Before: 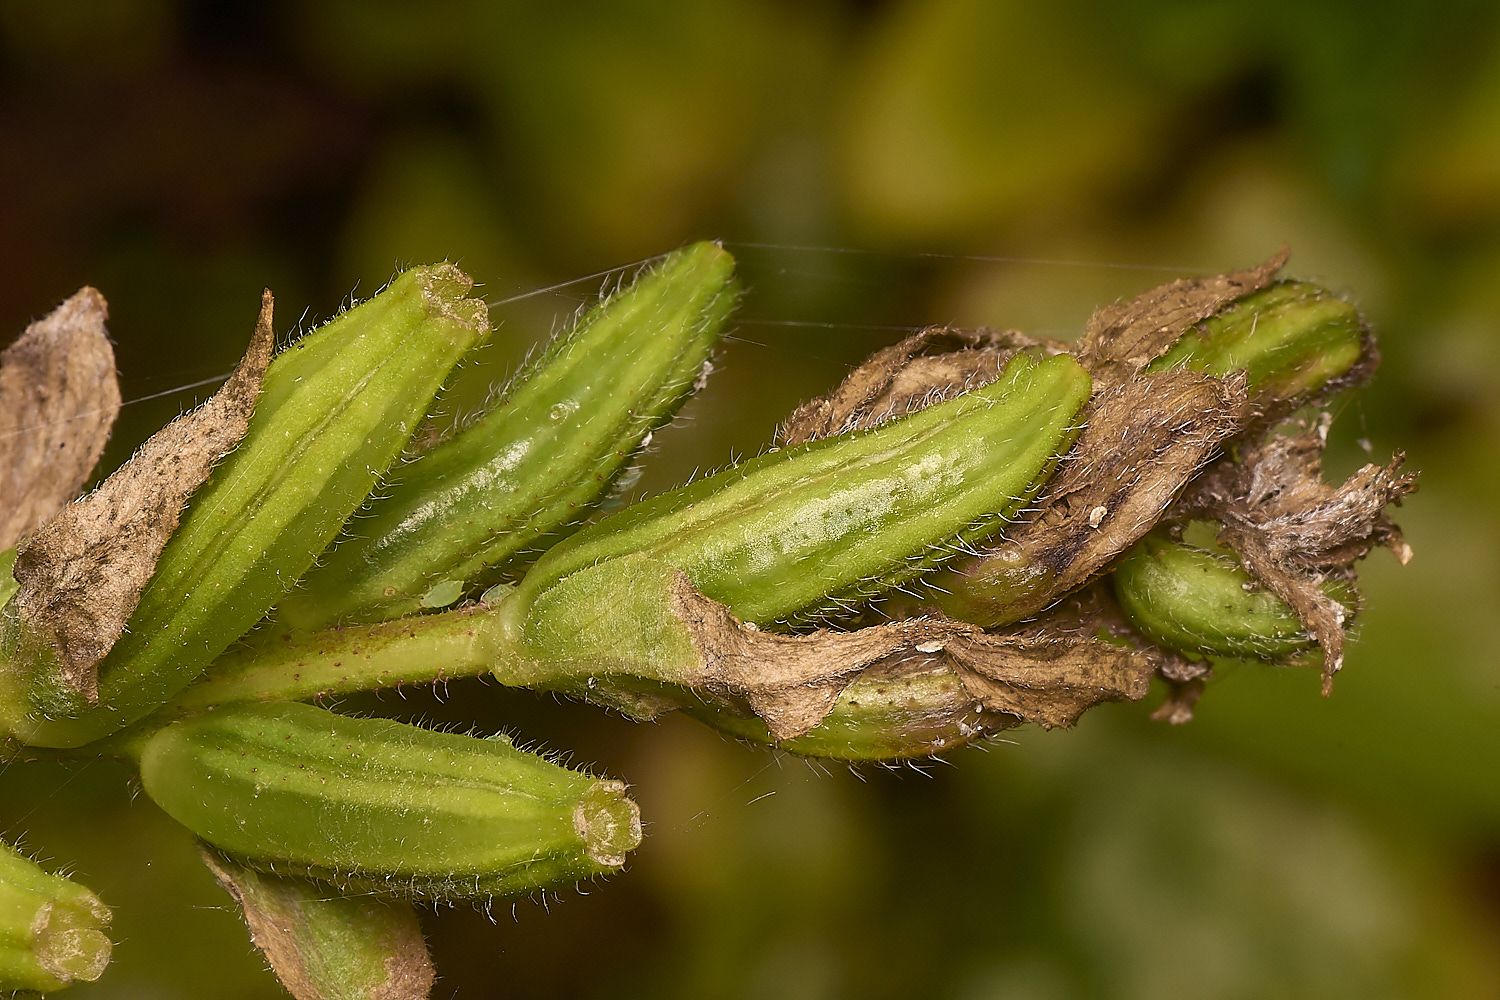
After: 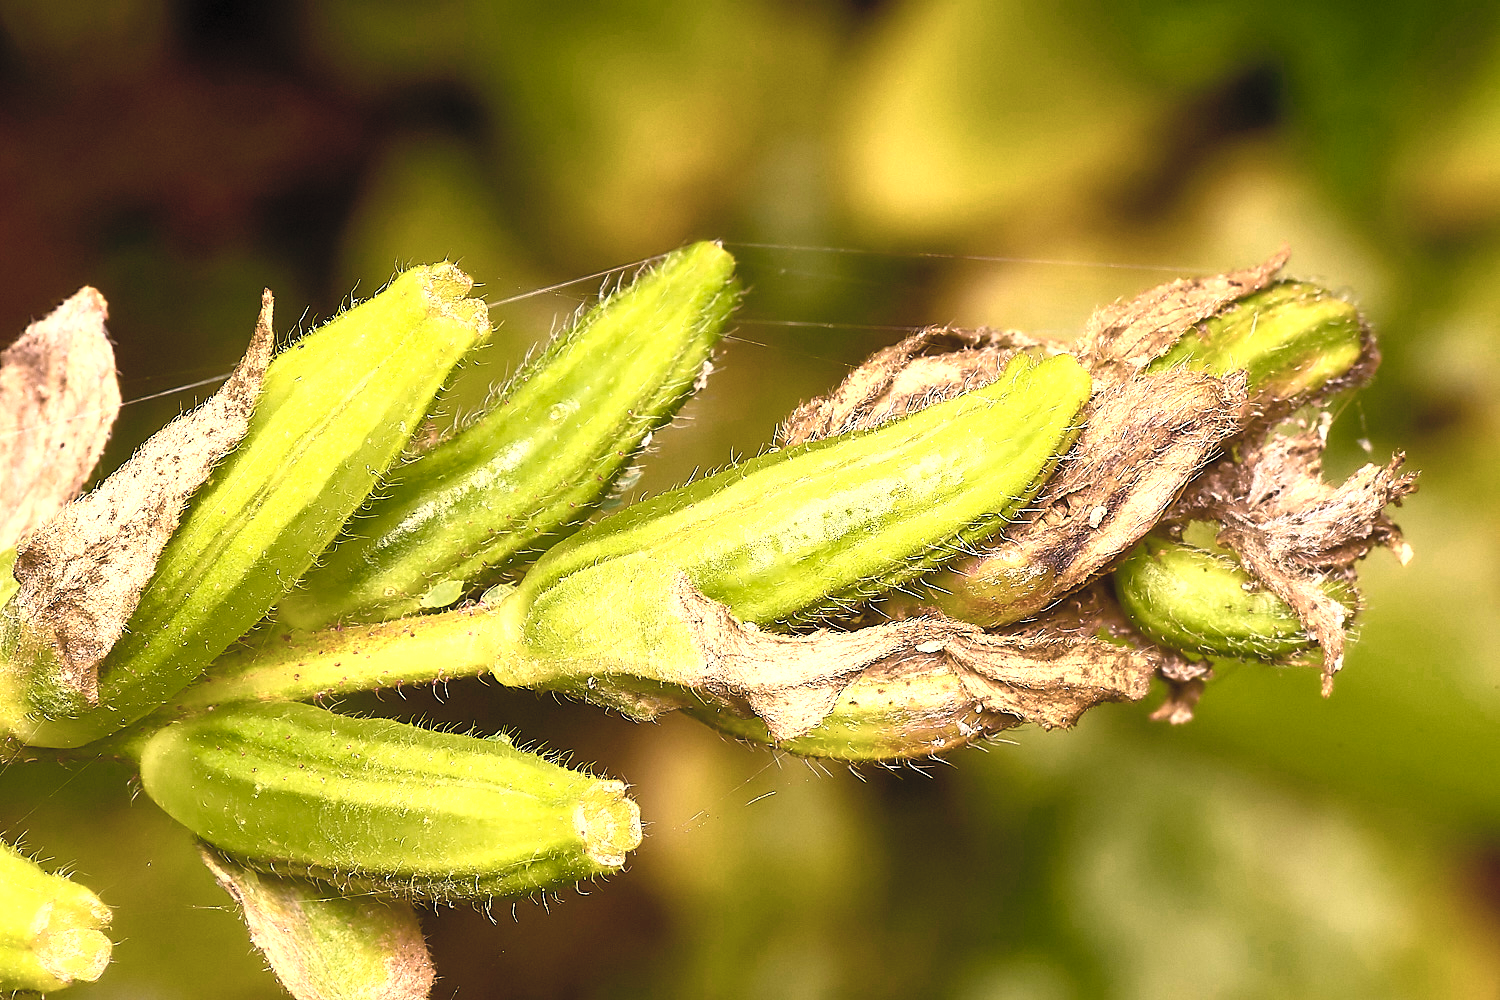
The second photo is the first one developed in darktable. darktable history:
base curve: curves: ch0 [(0, 0) (0.989, 0.992)], preserve colors none
tone equalizer: edges refinement/feathering 500, mask exposure compensation -1.57 EV, preserve details no
color zones: curves: ch0 [(0.099, 0.624) (0.257, 0.596) (0.384, 0.376) (0.529, 0.492) (0.697, 0.564) (0.768, 0.532) (0.908, 0.644)]; ch1 [(0.112, 0.564) (0.254, 0.612) (0.432, 0.676) (0.592, 0.456) (0.743, 0.684) (0.888, 0.536)]; ch2 [(0.25, 0.5) (0.469, 0.36) (0.75, 0.5)]
contrast brightness saturation: contrast 0.382, brightness 0.521
